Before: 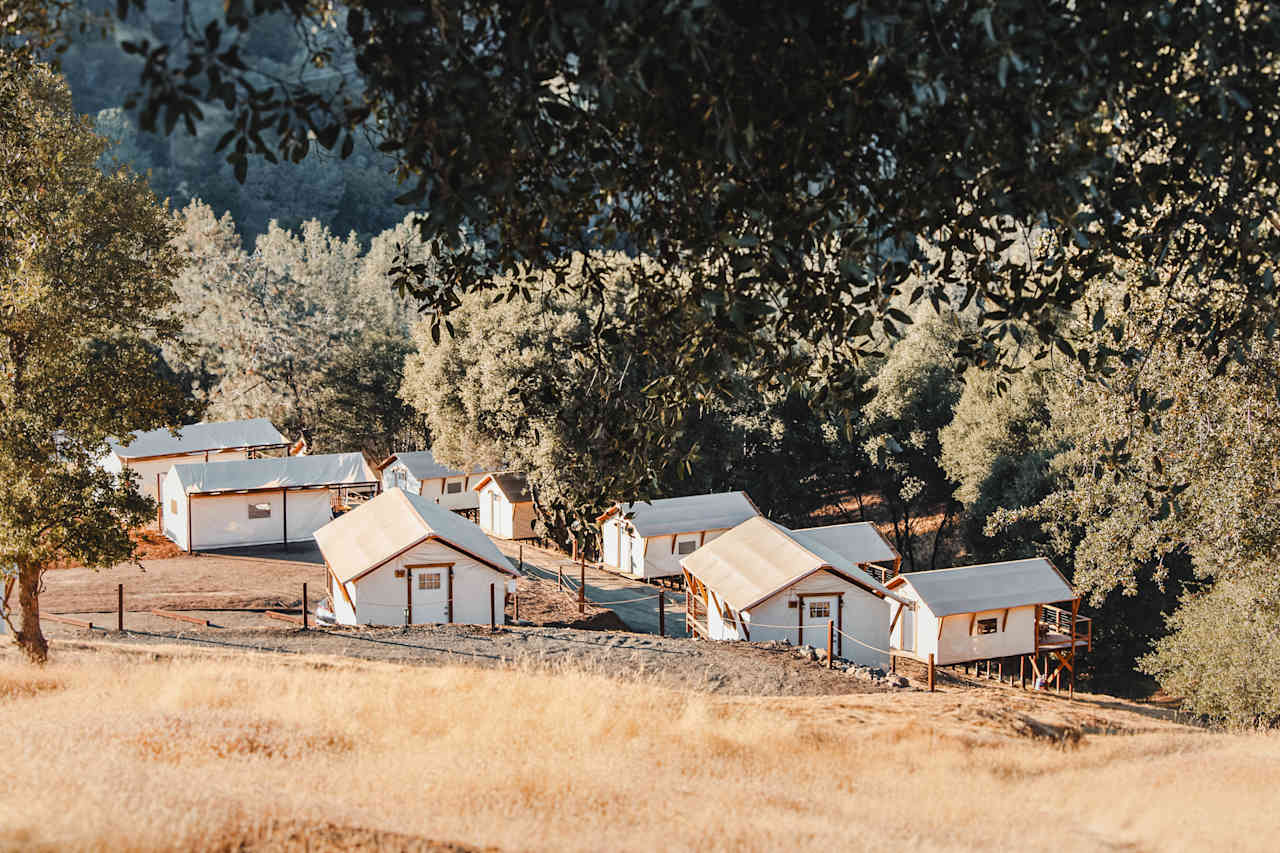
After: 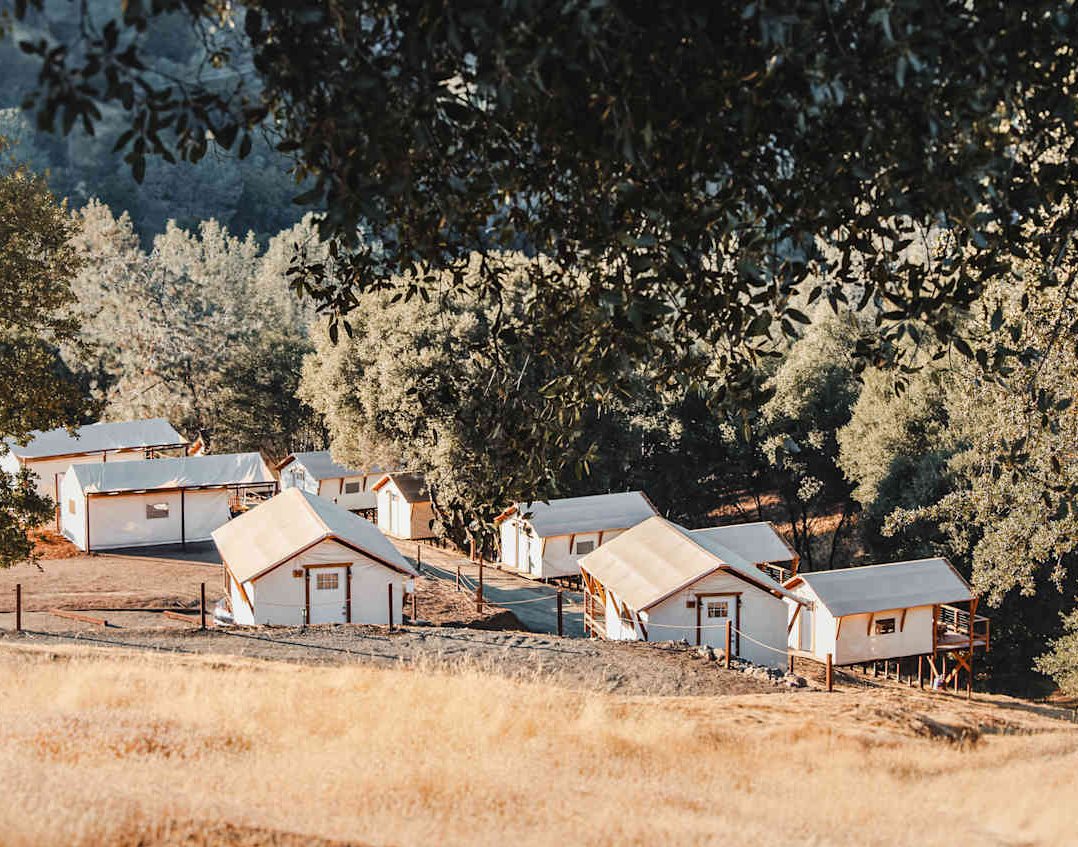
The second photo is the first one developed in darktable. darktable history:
crop: left 7.991%, right 7.418%
